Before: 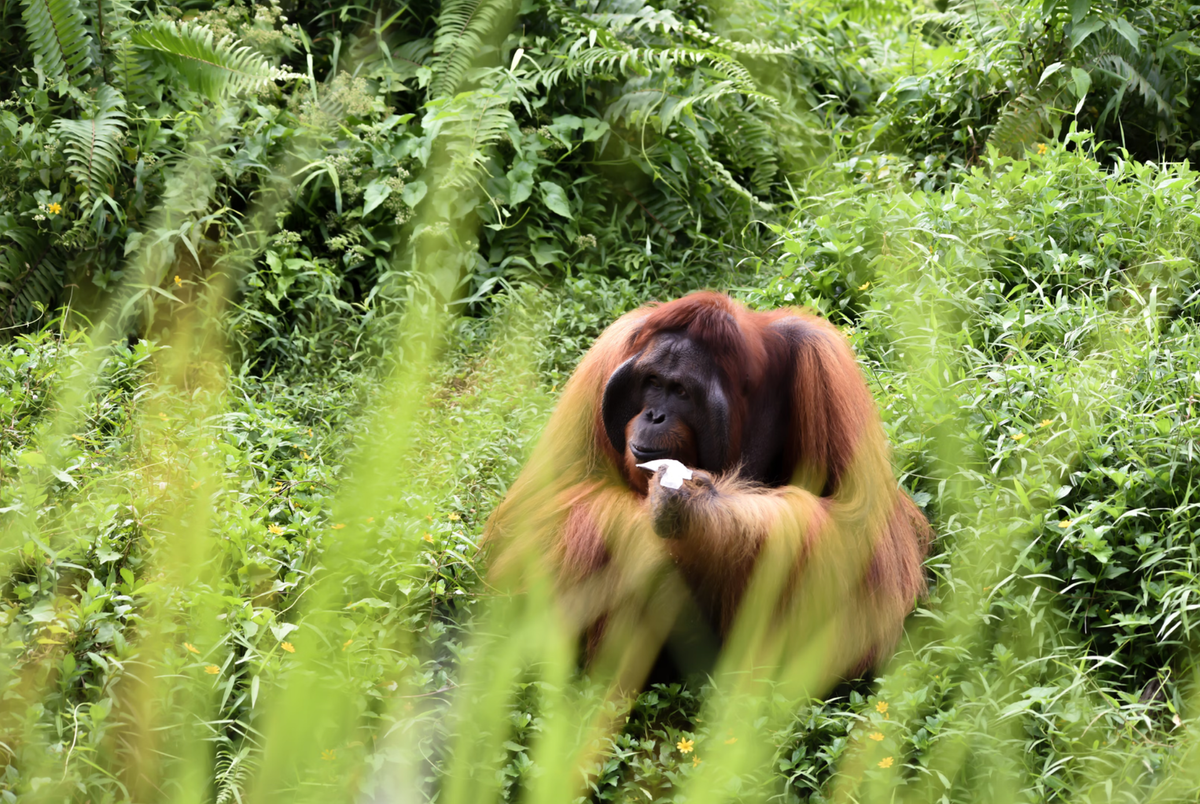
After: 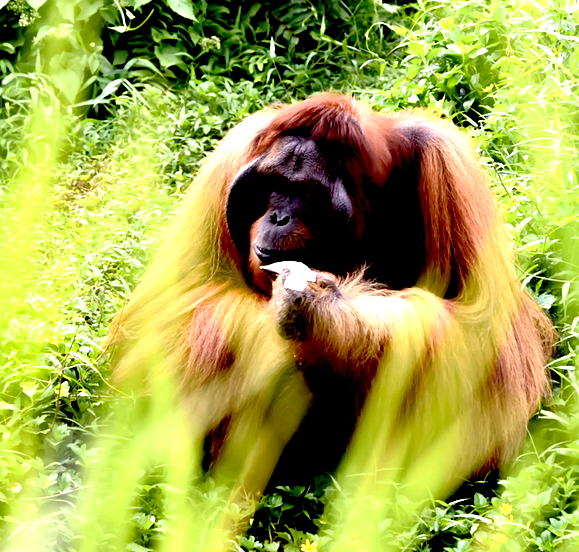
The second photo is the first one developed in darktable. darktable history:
exposure: black level correction 0.035, exposure 0.9 EV, compensate highlight preservation false
crop: left 31.379%, top 24.658%, right 20.326%, bottom 6.628%
sharpen: radius 1.272, amount 0.305, threshold 0
